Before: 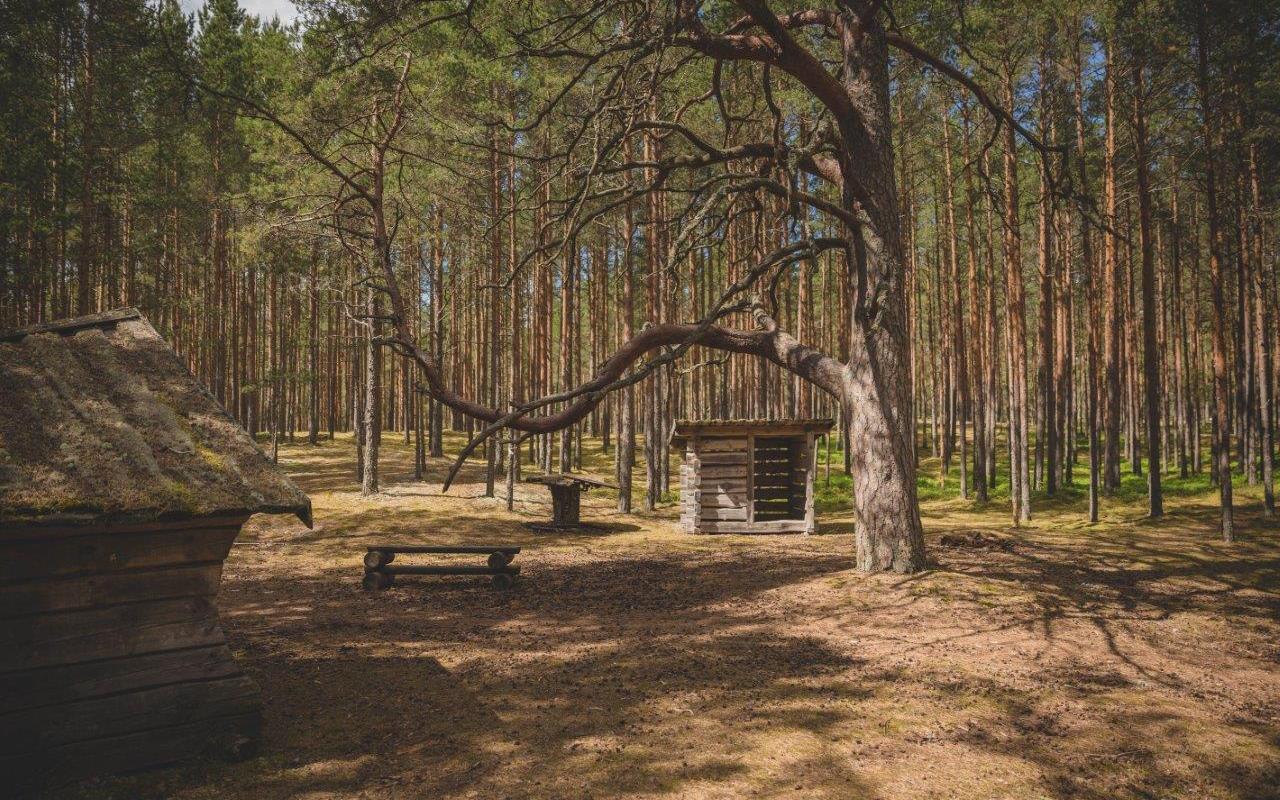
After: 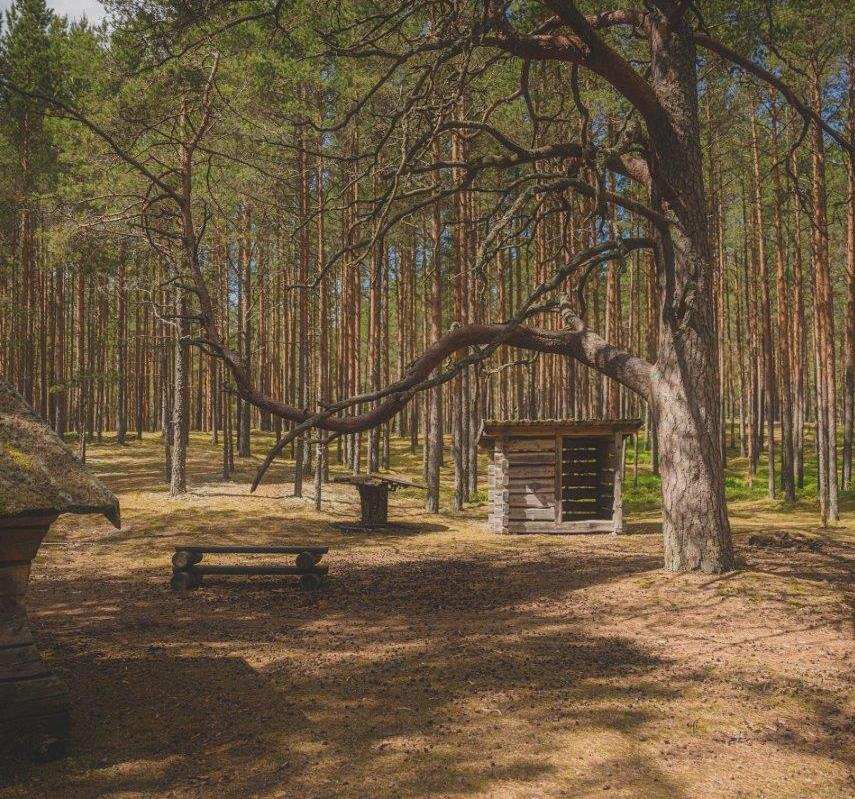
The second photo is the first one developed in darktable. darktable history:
crop and rotate: left 15.072%, right 18.084%
contrast equalizer: y [[0.5, 0.496, 0.435, 0.435, 0.496, 0.5], [0.5 ×6], [0.5 ×6], [0 ×6], [0 ×6]]
